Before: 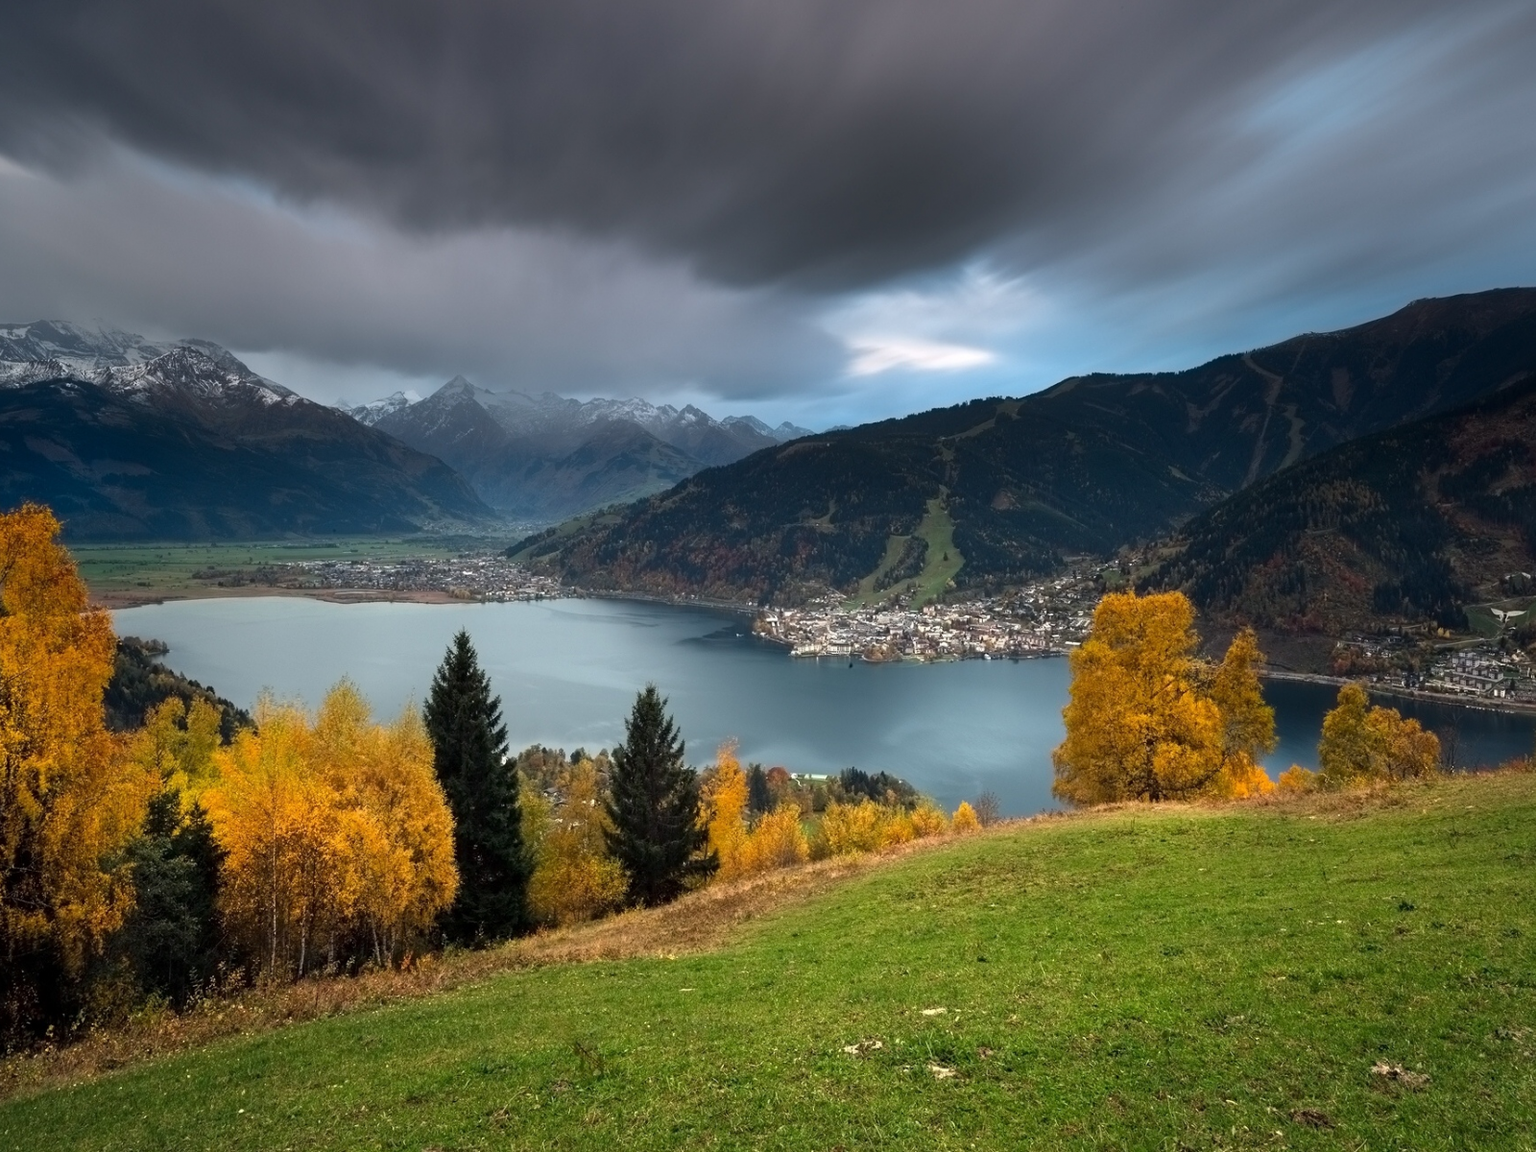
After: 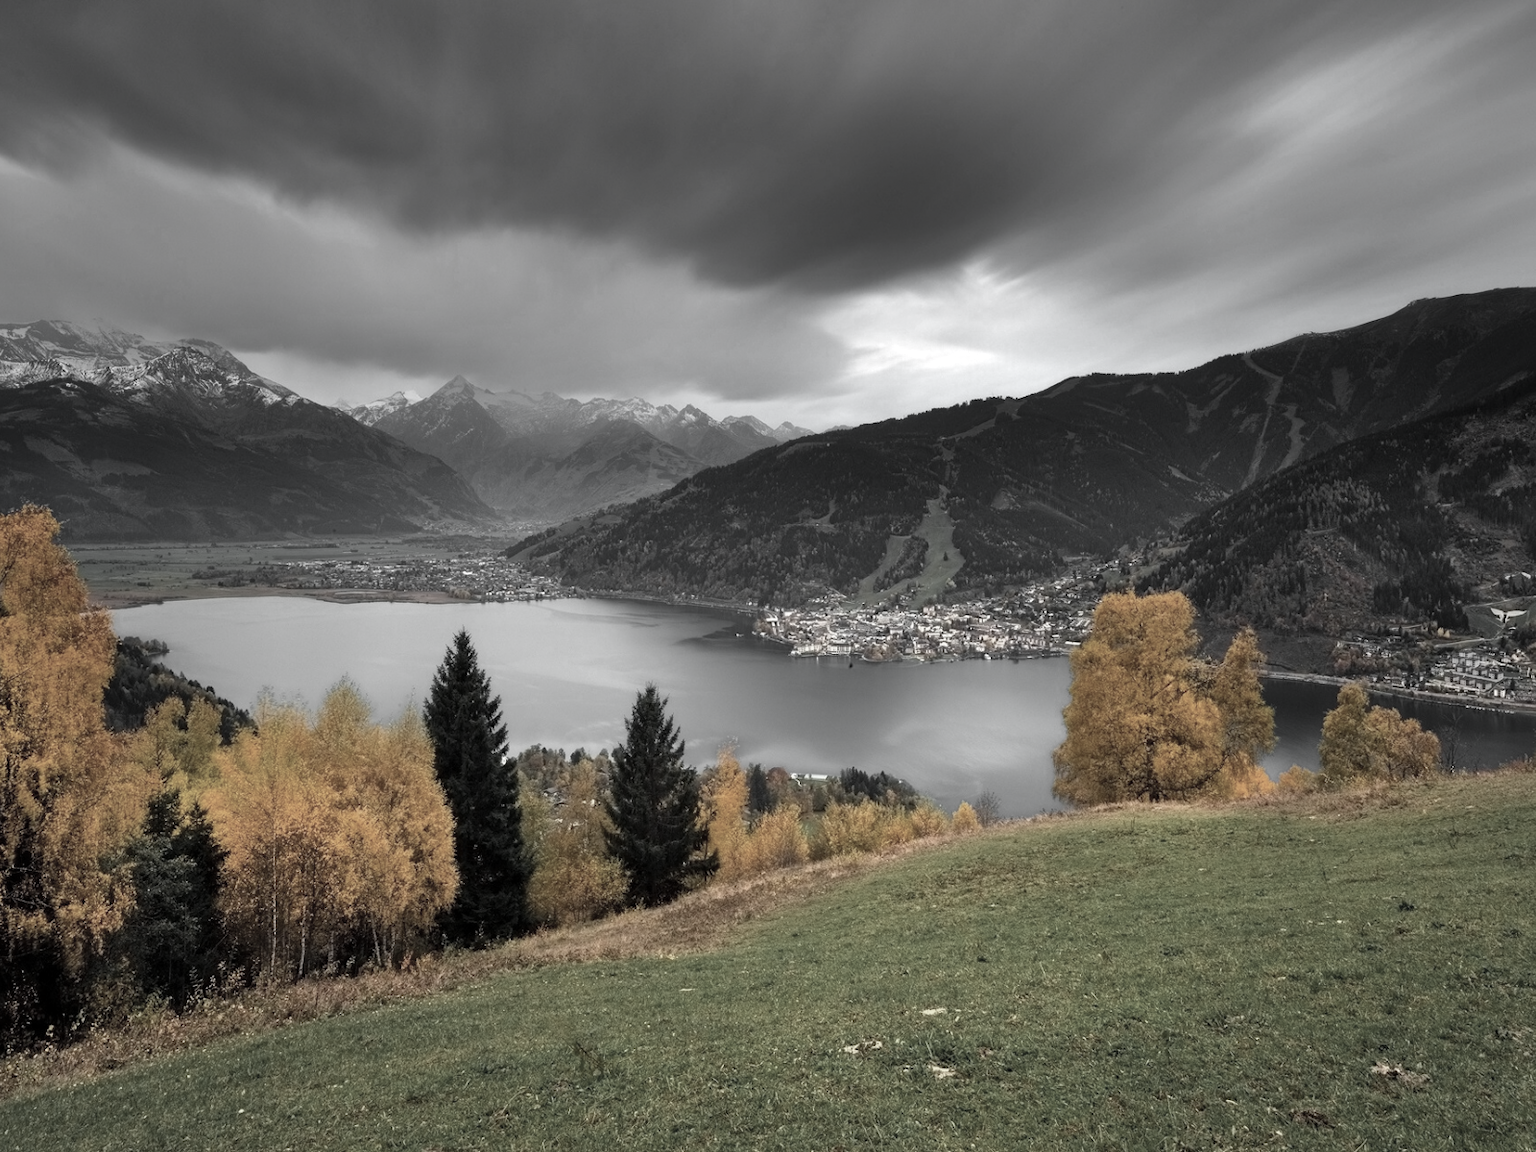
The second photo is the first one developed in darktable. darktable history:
color calibration: illuminant same as pipeline (D50), adaptation XYZ, x 0.346, y 0.357, temperature 5010.49 K, saturation algorithm version 1 (2020)
shadows and highlights: shadows 52.74, soften with gaussian
color zones: curves: ch0 [(0, 0.613) (0.01, 0.613) (0.245, 0.448) (0.498, 0.529) (0.642, 0.665) (0.879, 0.777) (0.99, 0.613)]; ch1 [(0, 0.035) (0.121, 0.189) (0.259, 0.197) (0.415, 0.061) (0.589, 0.022) (0.732, 0.022) (0.857, 0.026) (0.991, 0.053)]
